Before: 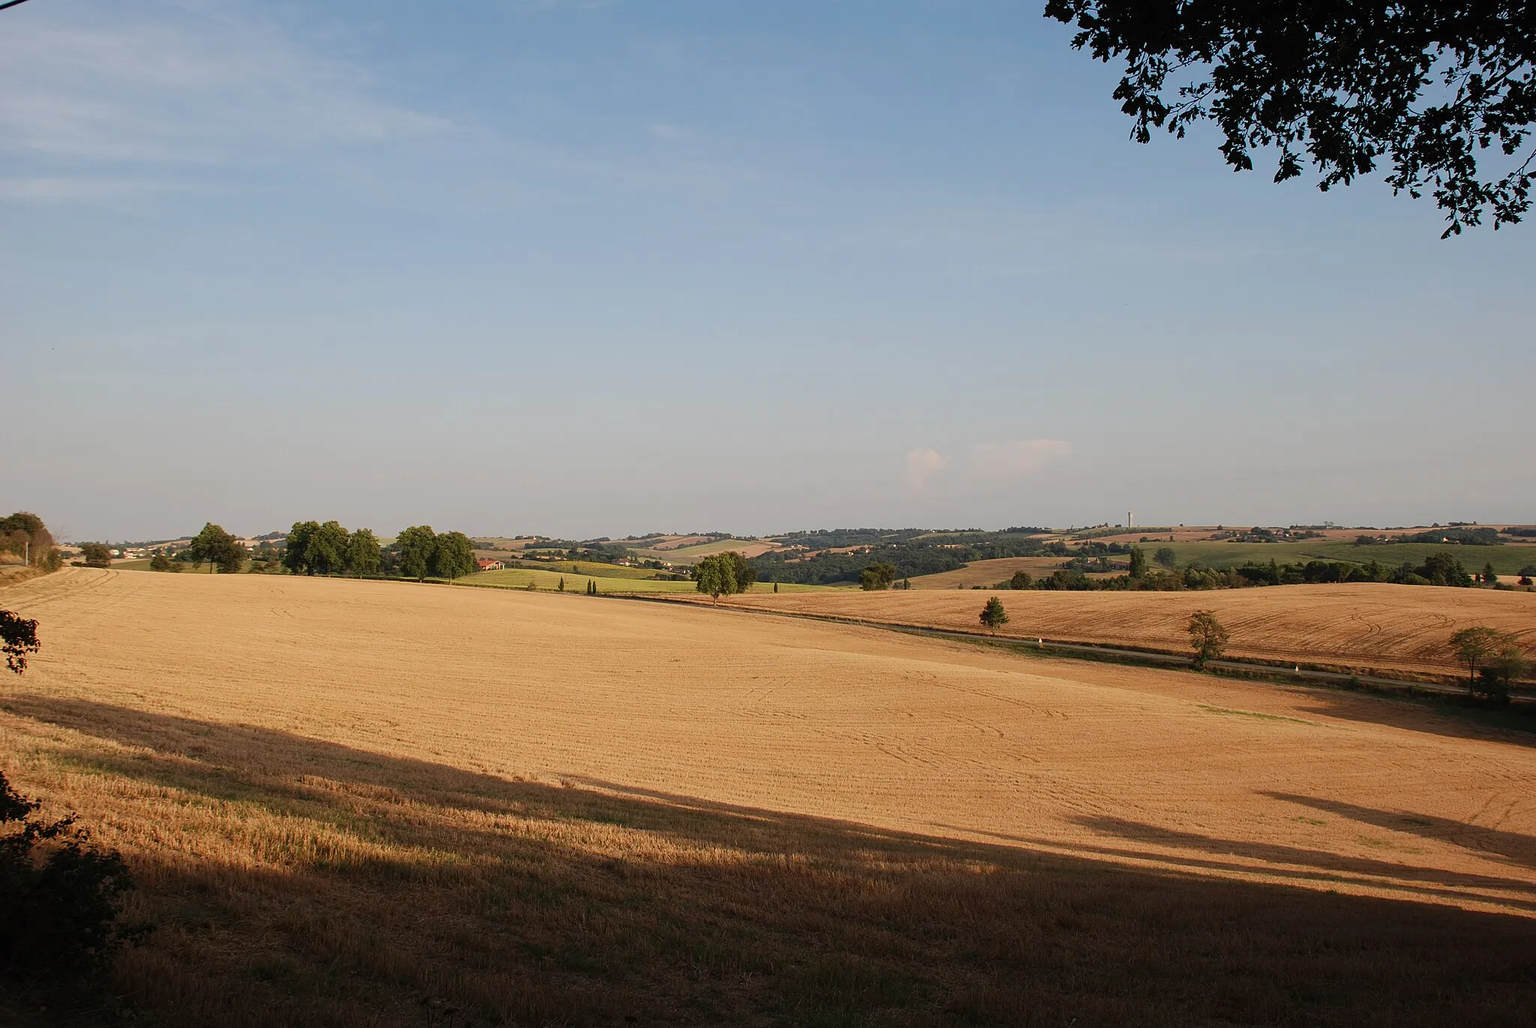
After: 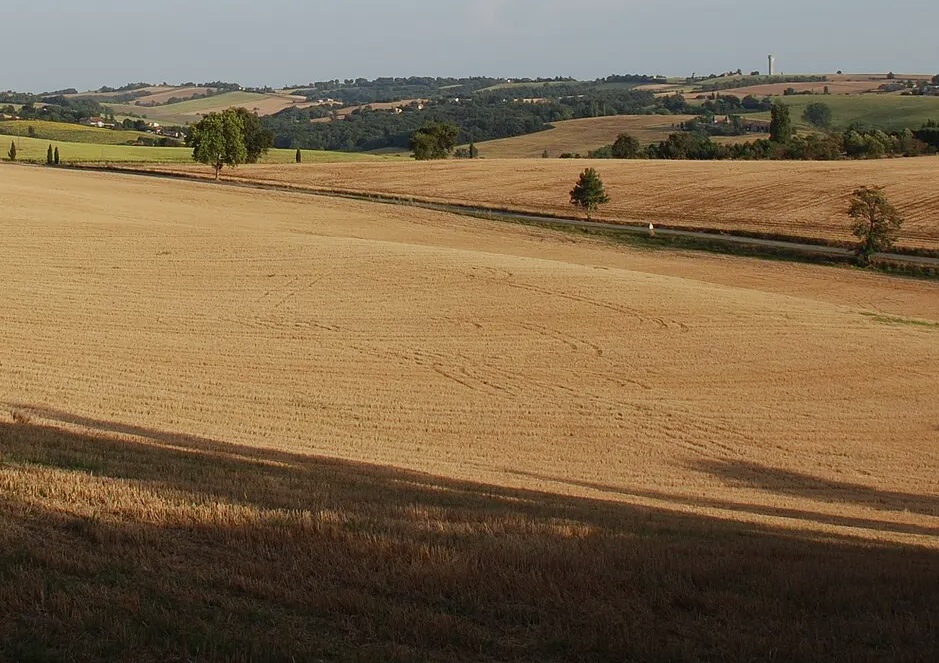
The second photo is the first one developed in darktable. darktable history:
contrast equalizer: y [[0.5 ×6], [0.5 ×6], [0.5, 0.5, 0.501, 0.545, 0.707, 0.863], [0 ×6], [0 ×6]]
crop: left 35.976%, top 45.819%, right 18.162%, bottom 5.807%
white balance: red 0.925, blue 1.046
tone equalizer: on, module defaults
